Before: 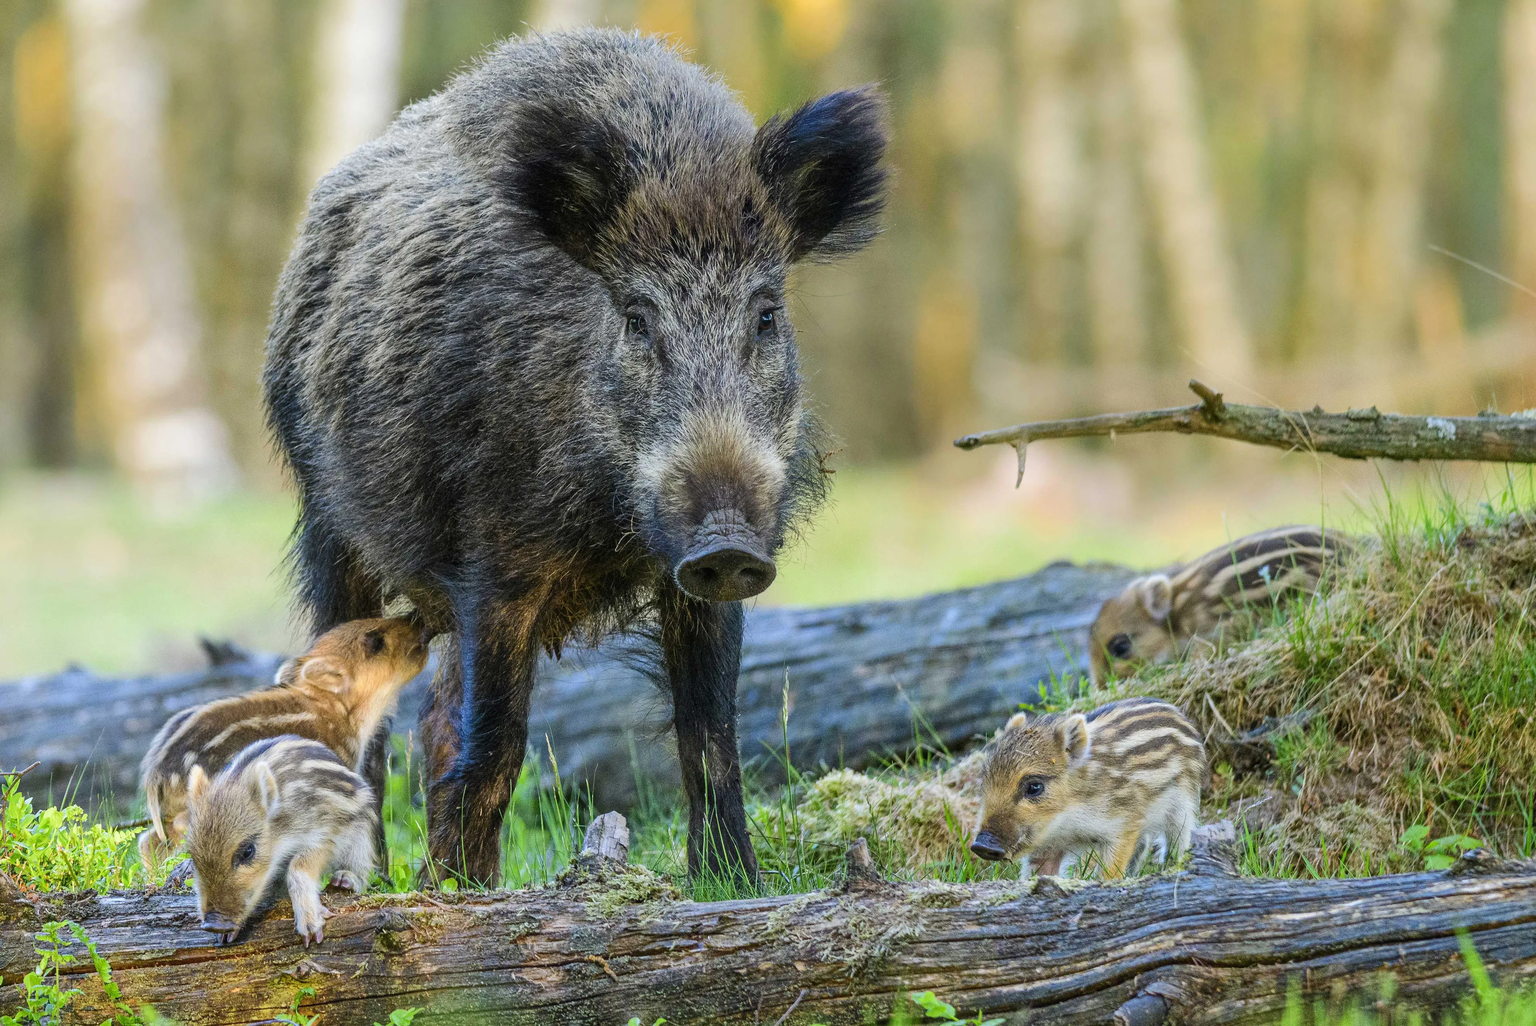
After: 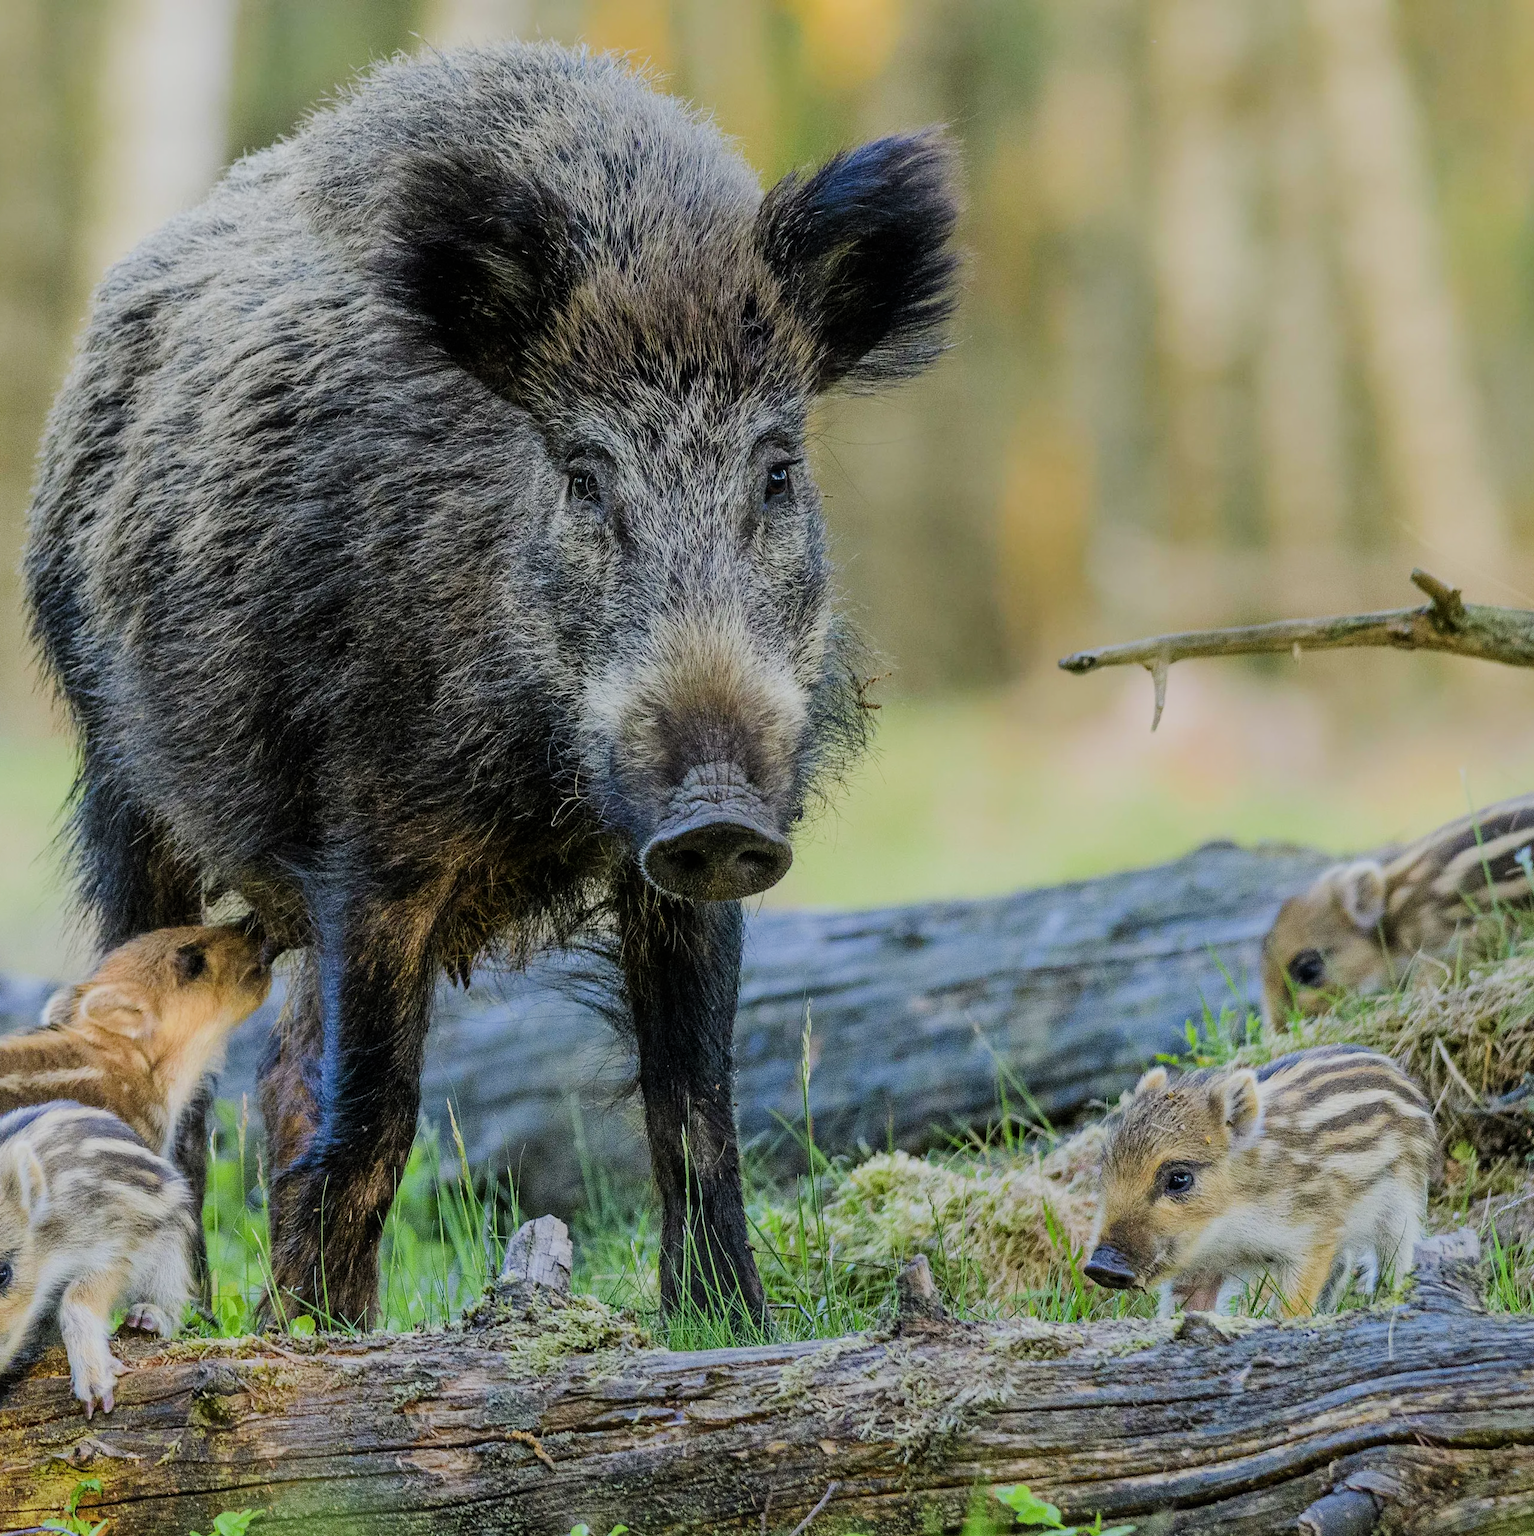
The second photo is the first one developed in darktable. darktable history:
filmic rgb: black relative exposure -7.65 EV, white relative exposure 4.56 EV, hardness 3.61
crop and rotate: left 16.113%, right 17.166%
